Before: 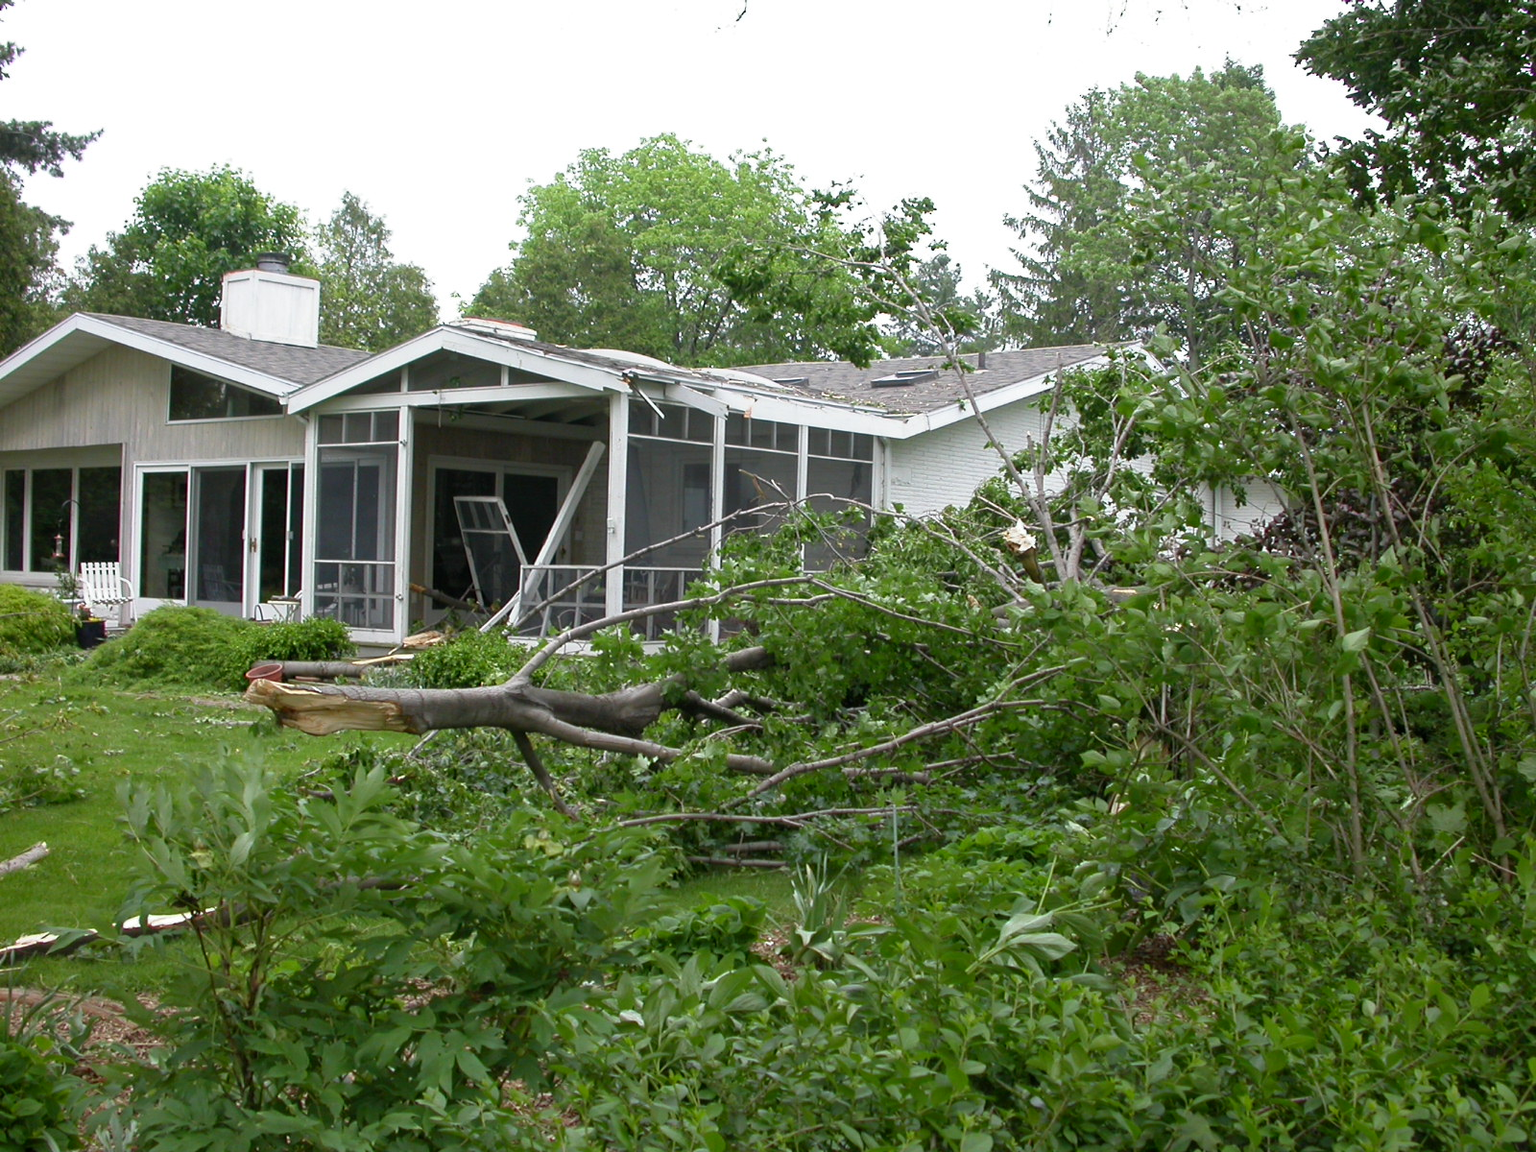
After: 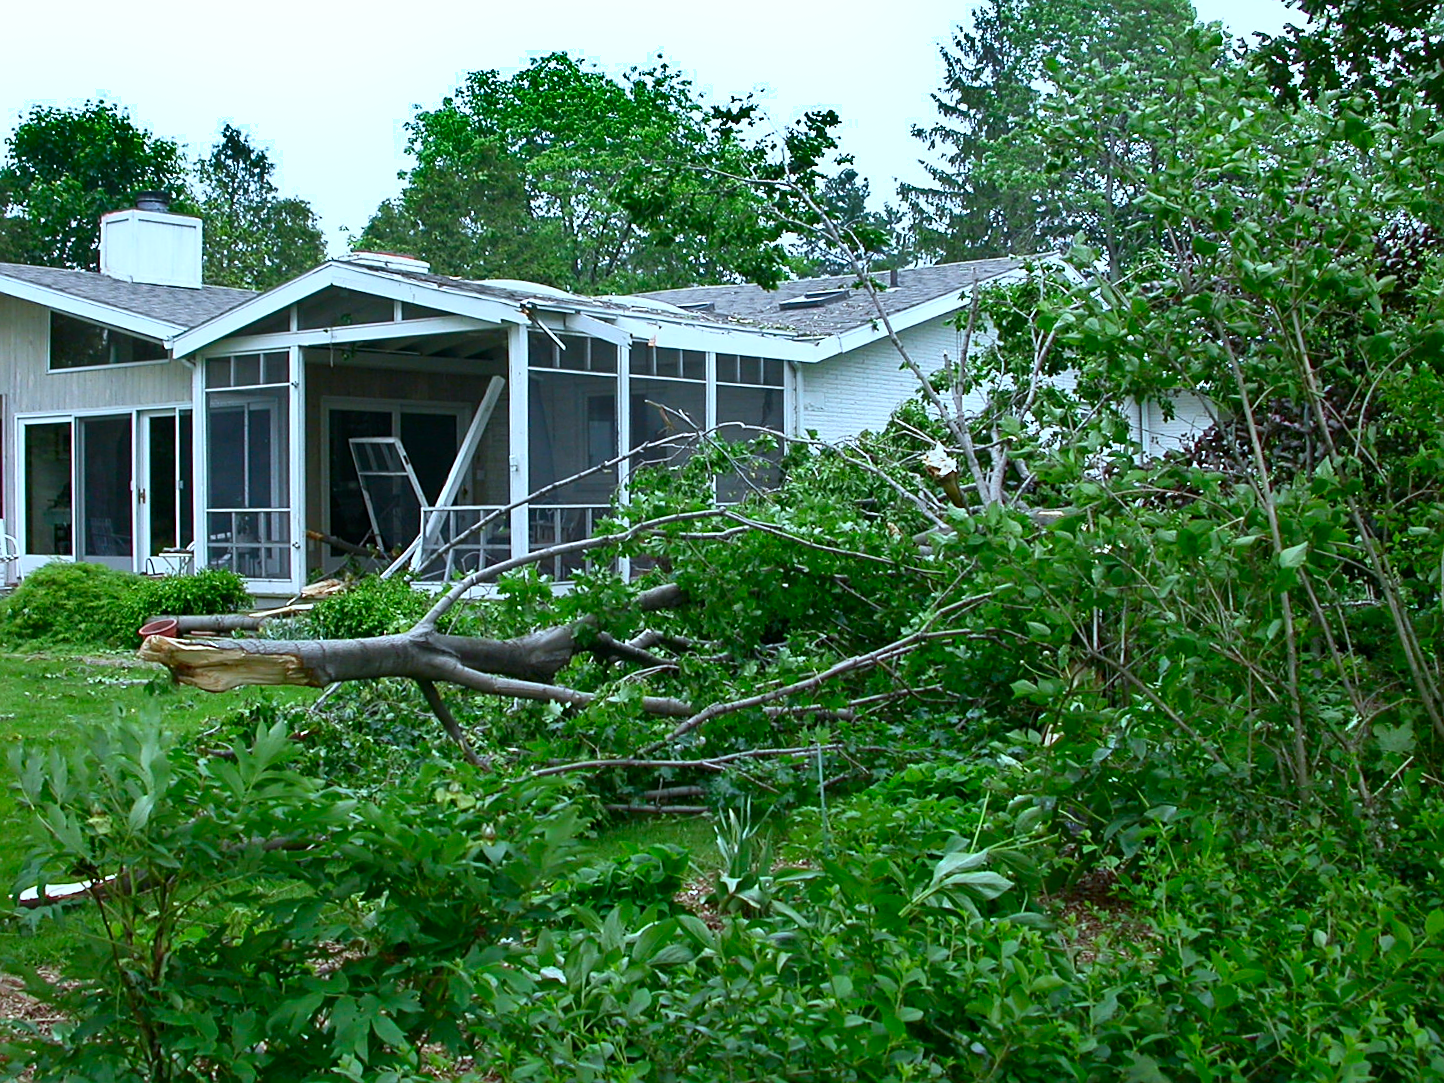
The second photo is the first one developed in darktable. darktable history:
color calibration: illuminant Planckian (black body), x 0.378, y 0.375, temperature 4065 K
shadows and highlights: shadows 19.13, highlights -83.41, soften with gaussian
sharpen: on, module defaults
crop and rotate: angle 1.96°, left 5.673%, top 5.673%
contrast brightness saturation: contrast 0.16, saturation 0.32
